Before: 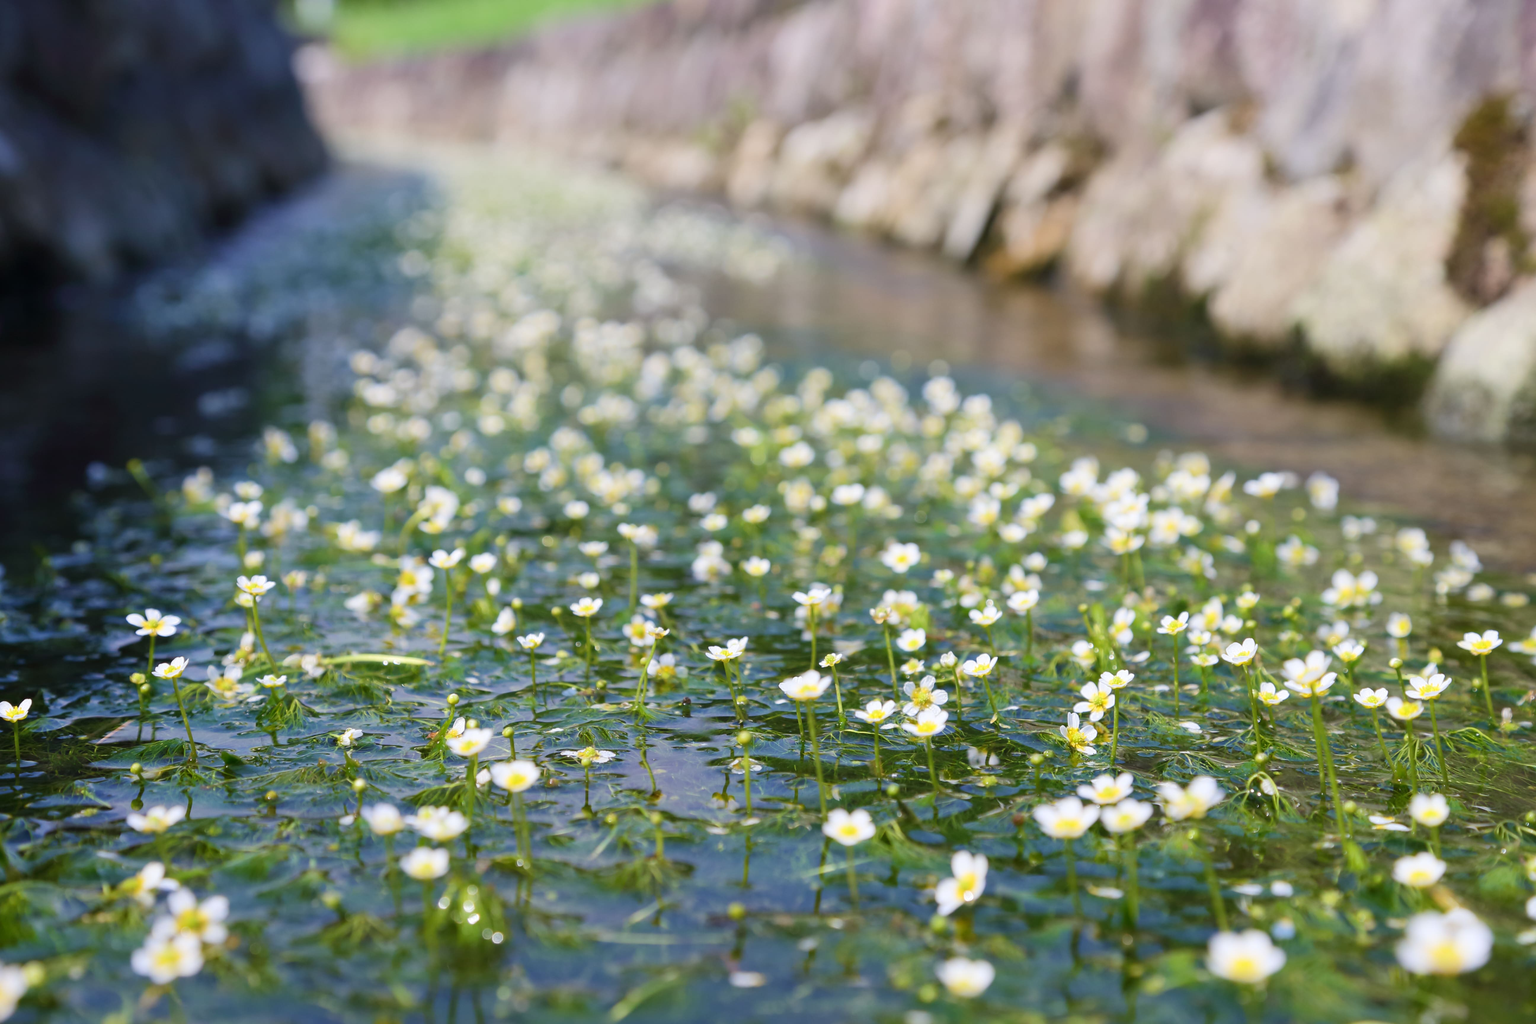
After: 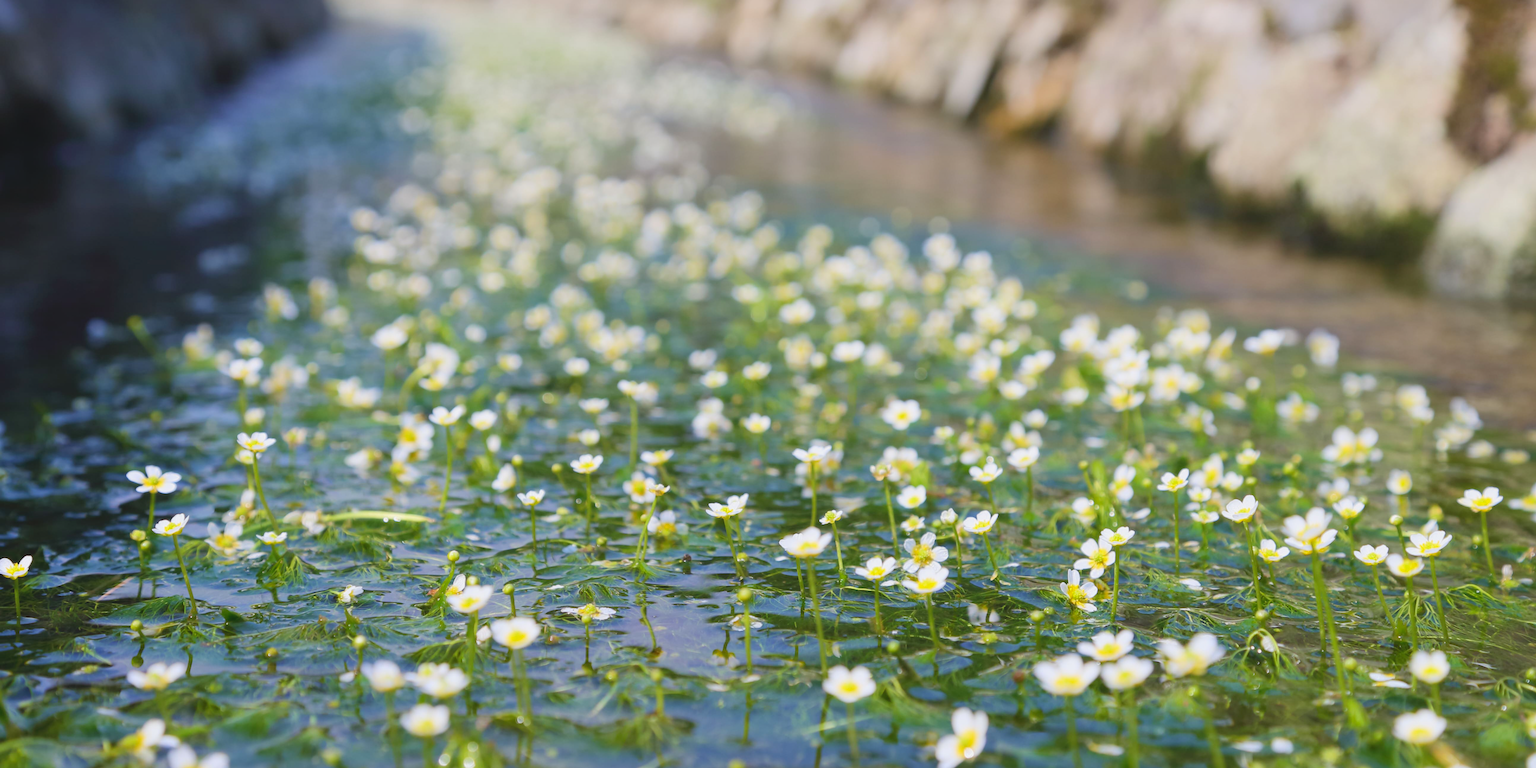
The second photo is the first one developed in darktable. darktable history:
crop: top 14.008%, bottom 10.917%
contrast brightness saturation: contrast -0.095, brightness 0.05, saturation 0.08
